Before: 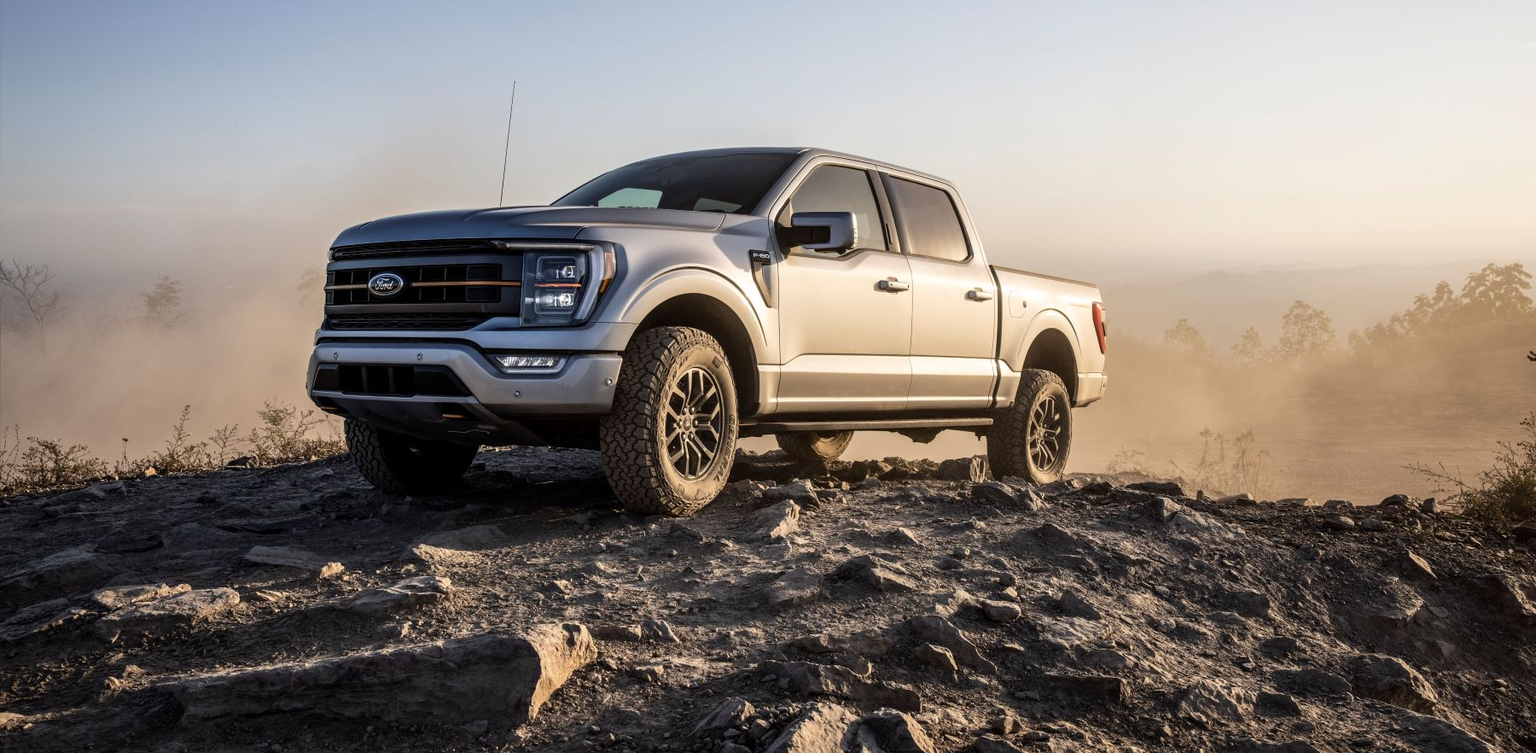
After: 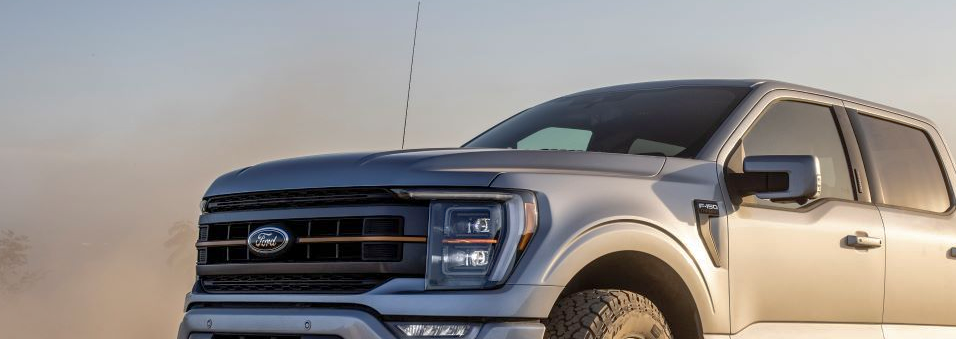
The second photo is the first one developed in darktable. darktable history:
crop: left 10.23%, top 10.573%, right 36.634%, bottom 50.976%
shadows and highlights: on, module defaults
